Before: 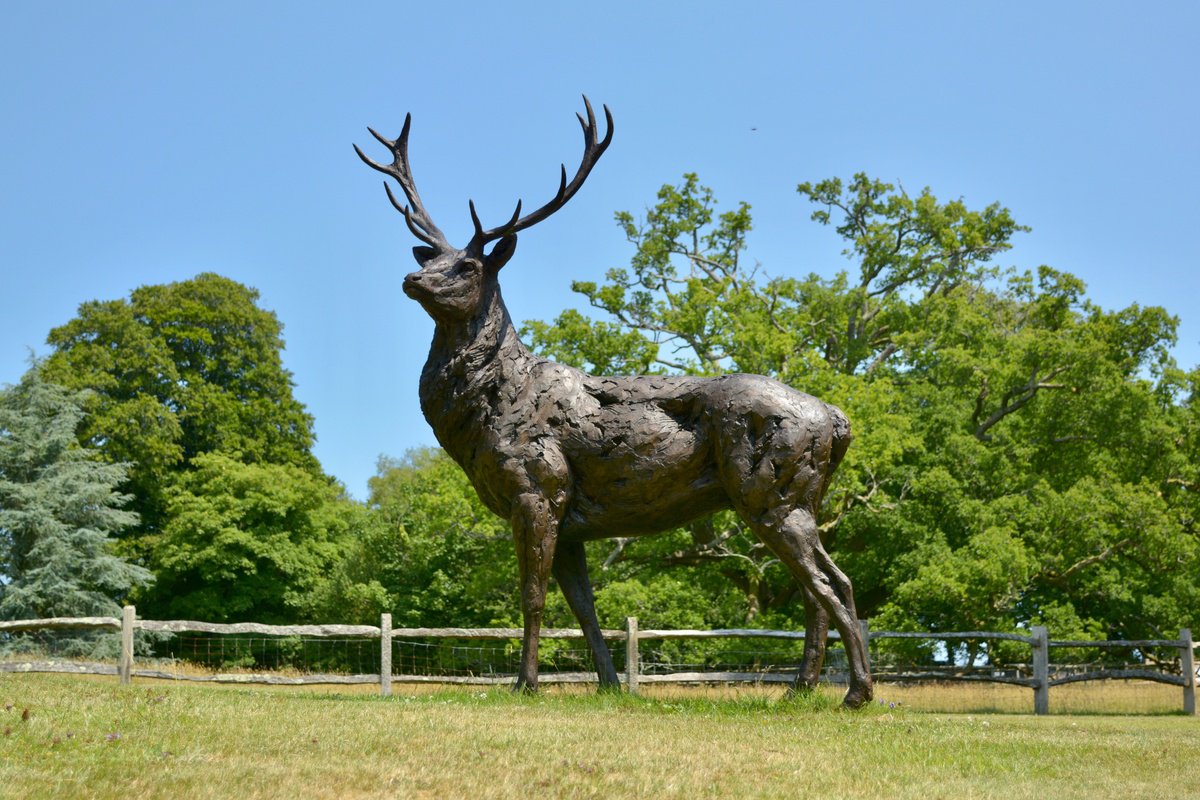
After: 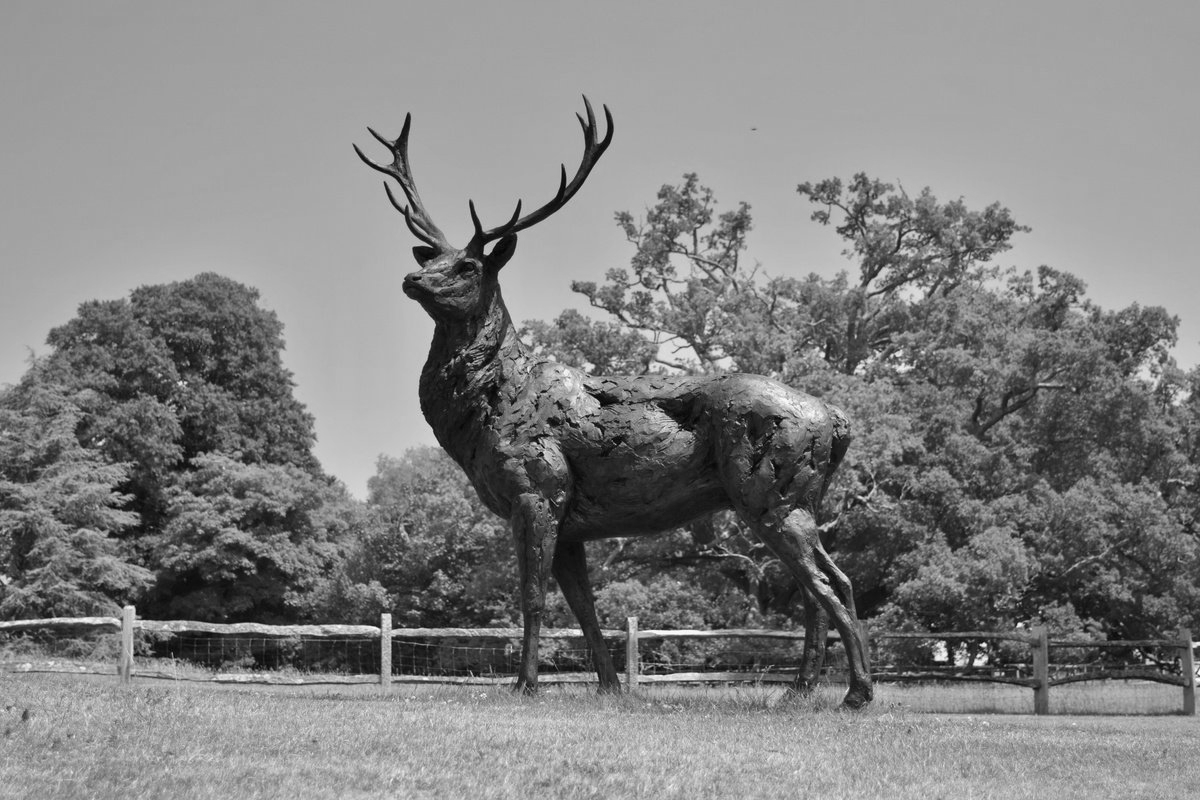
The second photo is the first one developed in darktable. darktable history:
monochrome: a 32, b 64, size 2.3
shadows and highlights: radius 337.17, shadows 29.01, soften with gaussian
